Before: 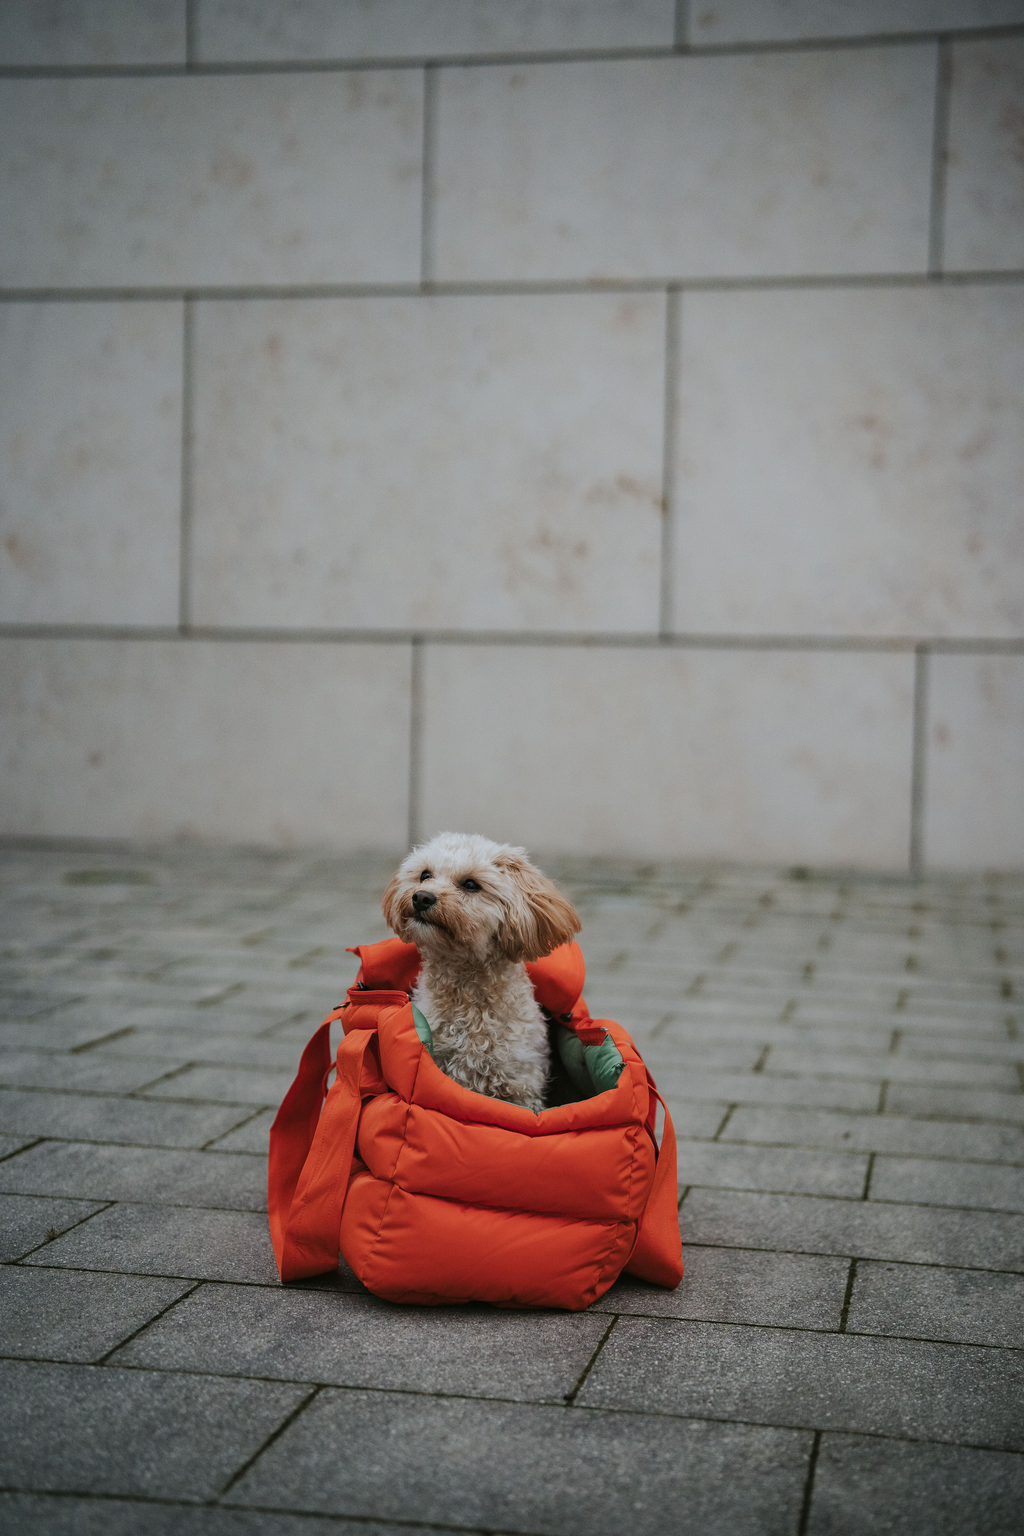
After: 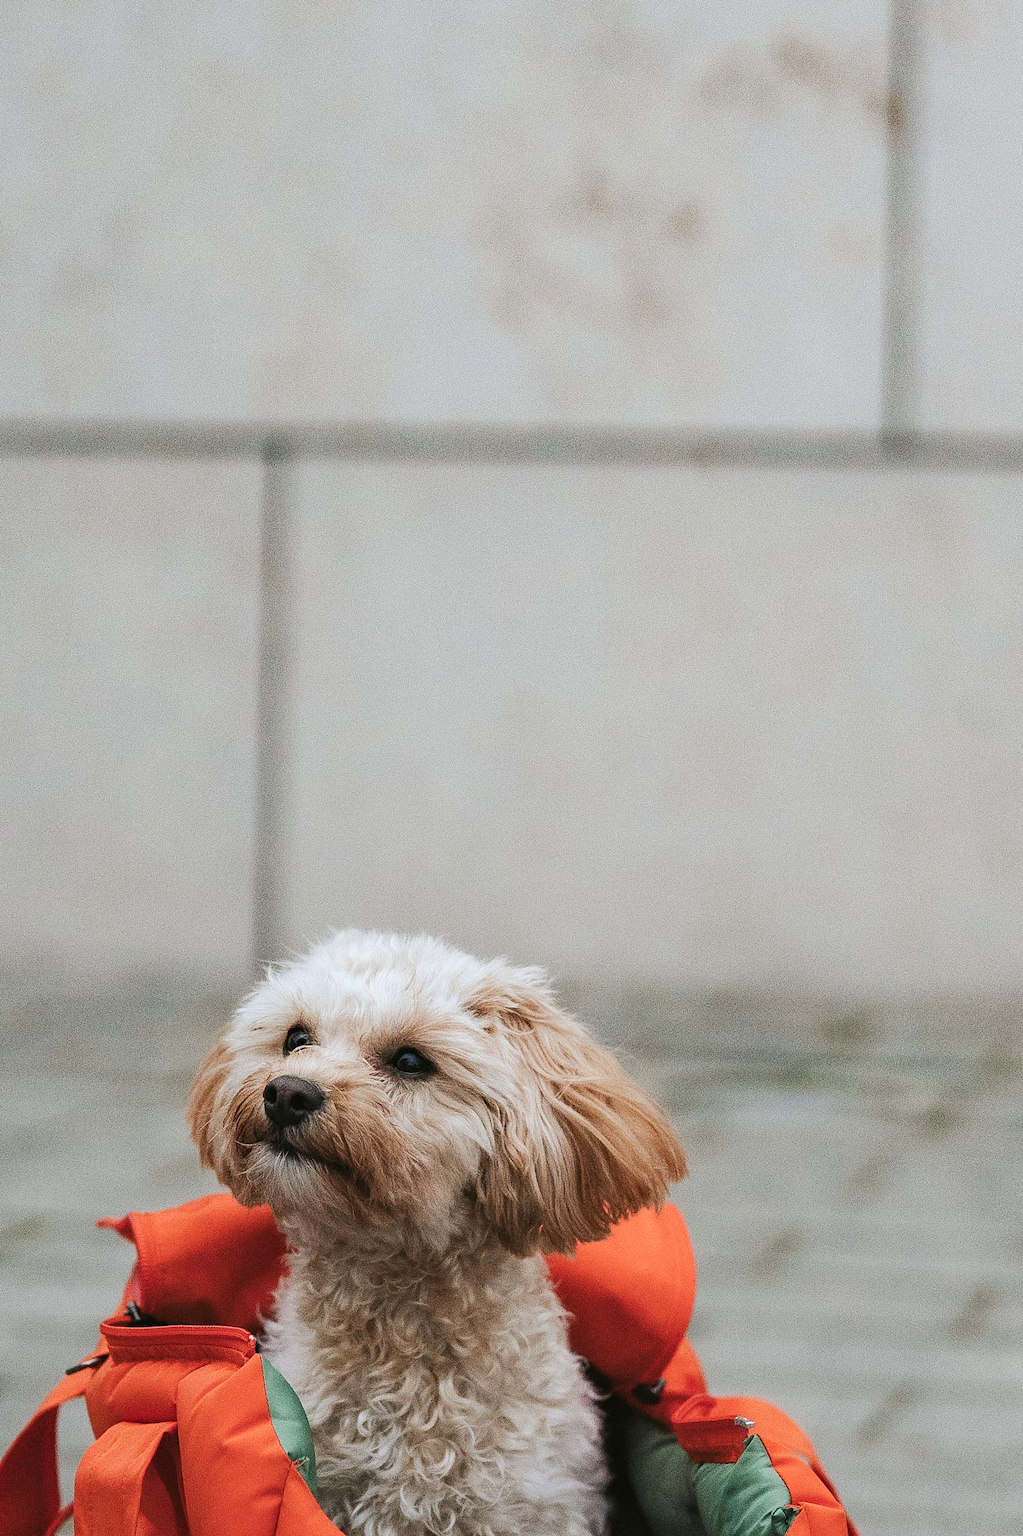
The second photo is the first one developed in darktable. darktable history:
crop: left 30%, top 30%, right 30%, bottom 30%
exposure: black level correction 0, exposure 0.5 EV, compensate highlight preservation false
